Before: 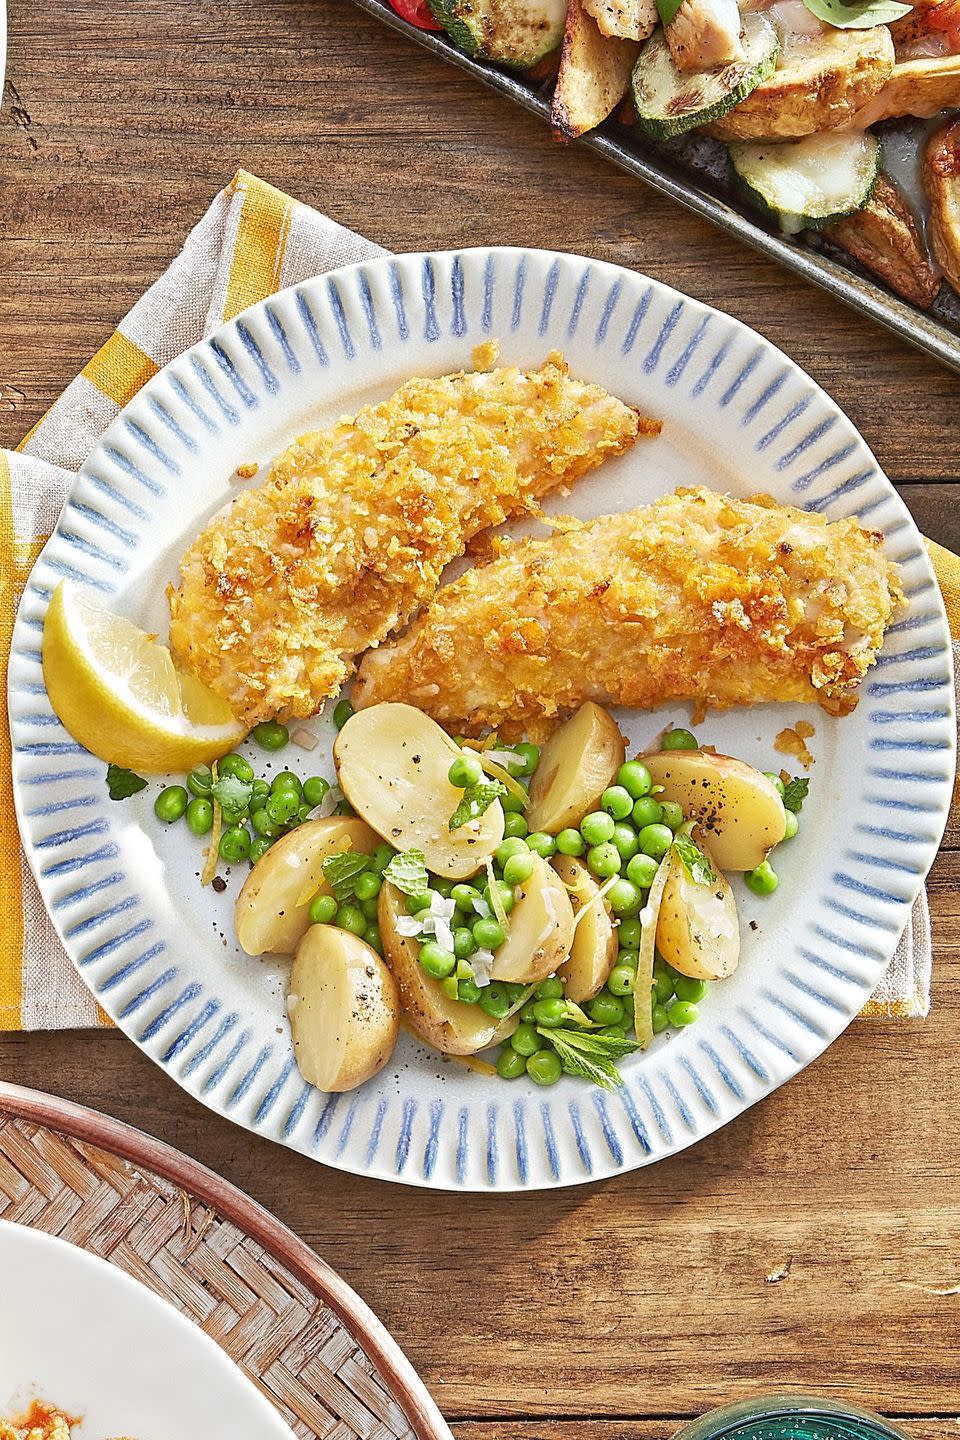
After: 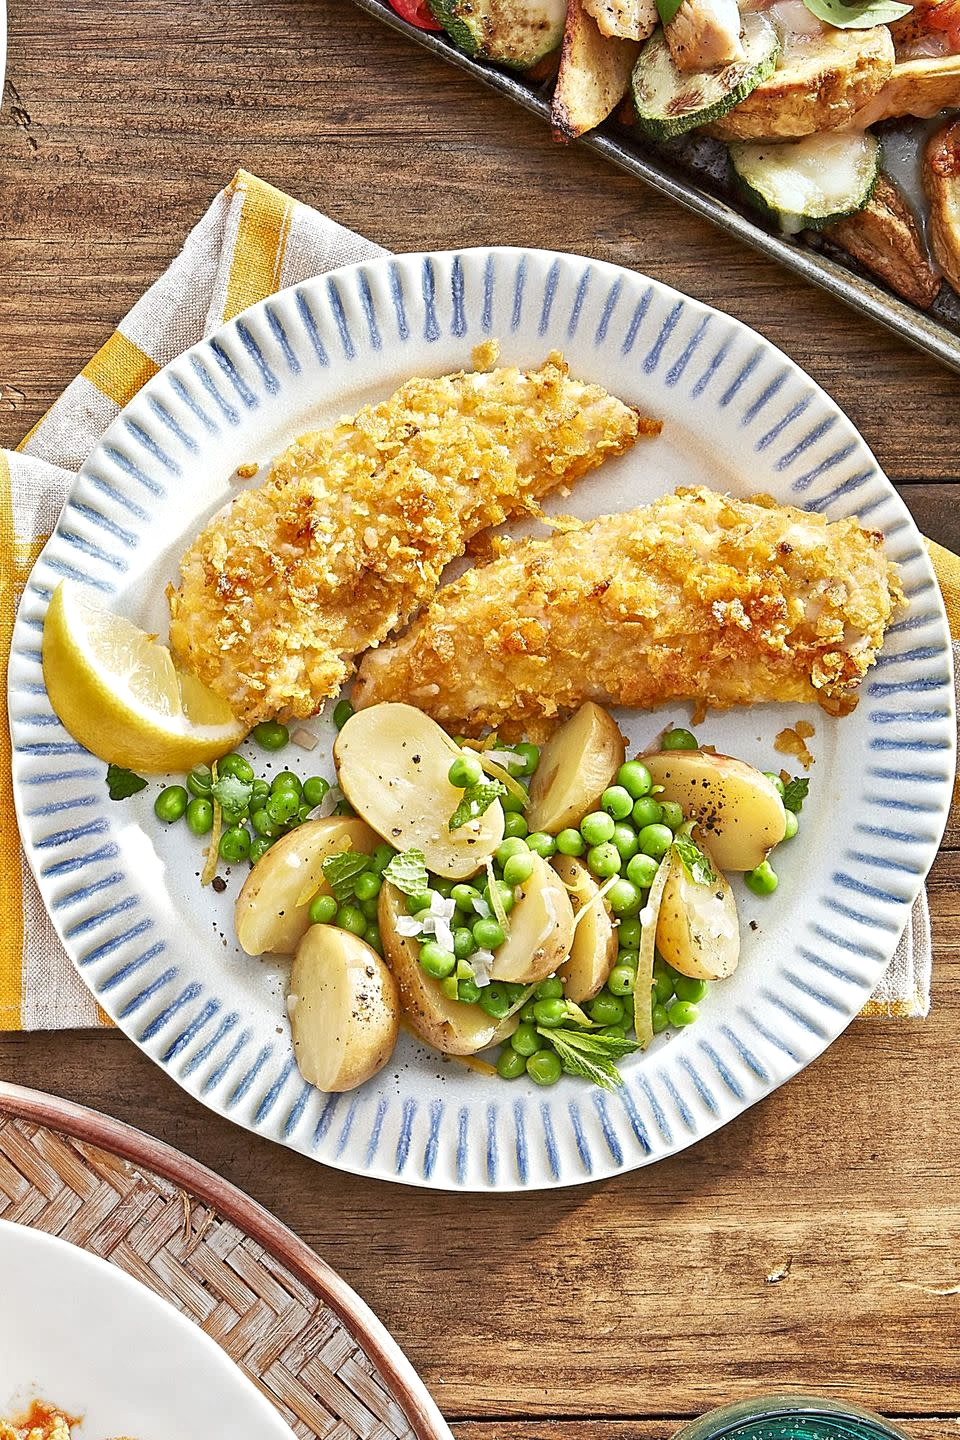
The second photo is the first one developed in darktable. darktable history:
local contrast: mode bilateral grid, contrast 21, coarseness 49, detail 139%, midtone range 0.2
